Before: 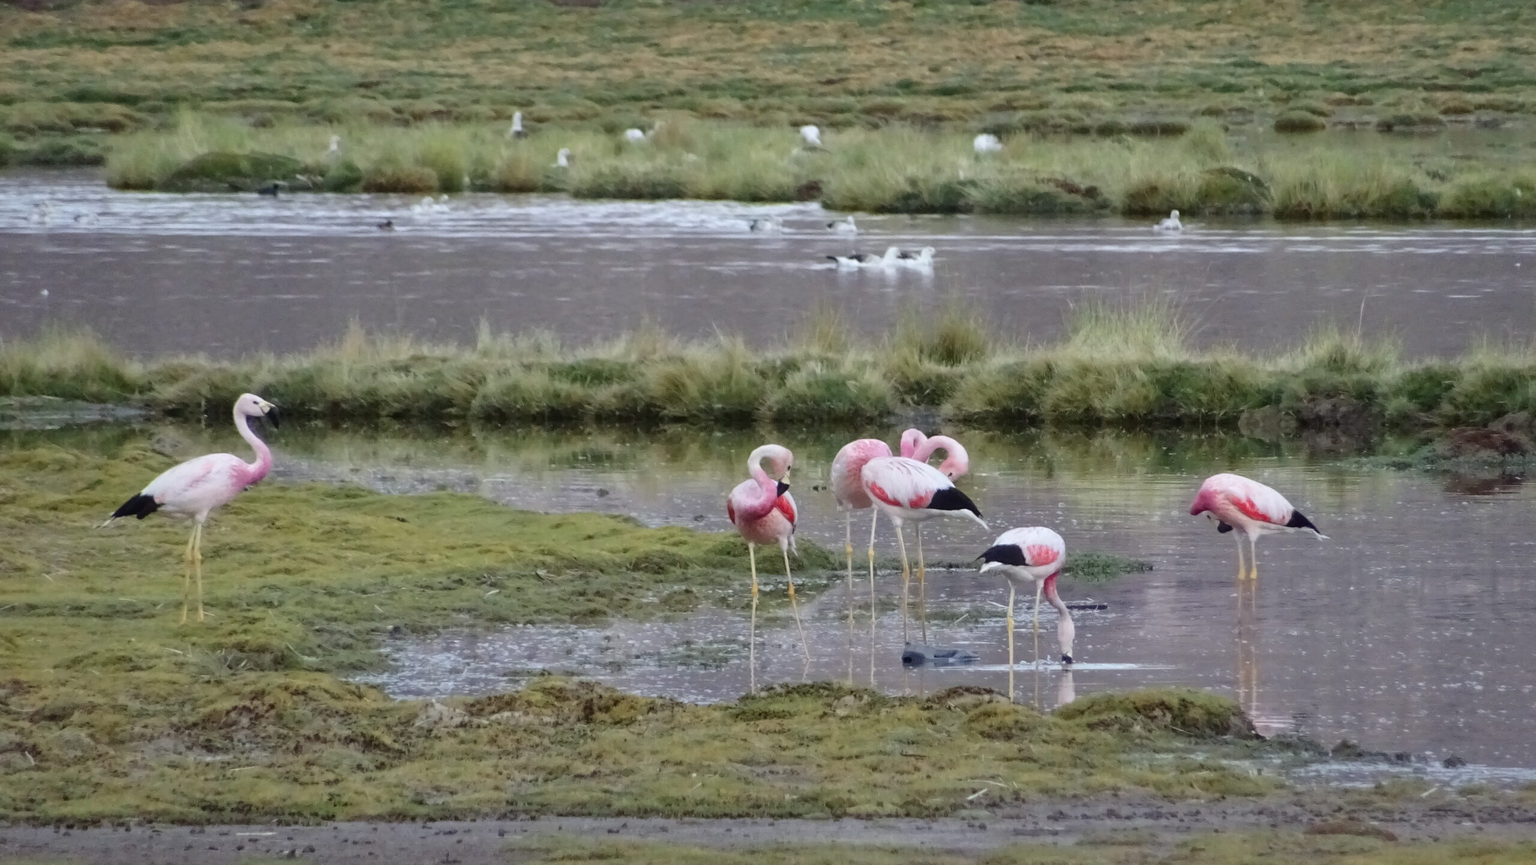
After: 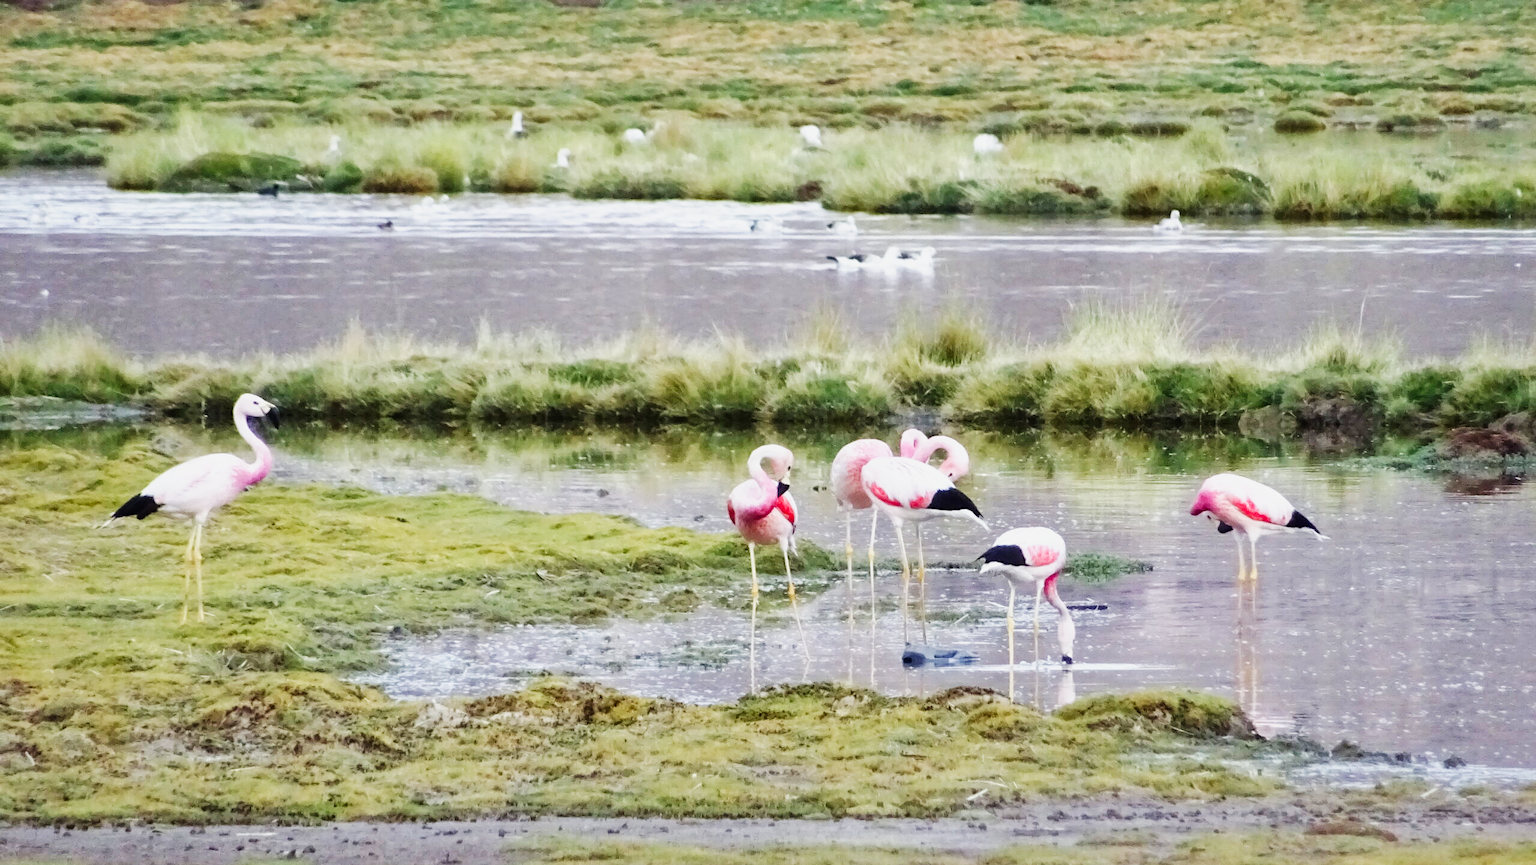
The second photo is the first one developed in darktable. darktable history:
base curve: curves: ch0 [(0, 0) (0.007, 0.004) (0.027, 0.03) (0.046, 0.07) (0.207, 0.54) (0.442, 0.872) (0.673, 0.972) (1, 1)], preserve colors none
shadows and highlights: shadows 25, white point adjustment -3, highlights -30
